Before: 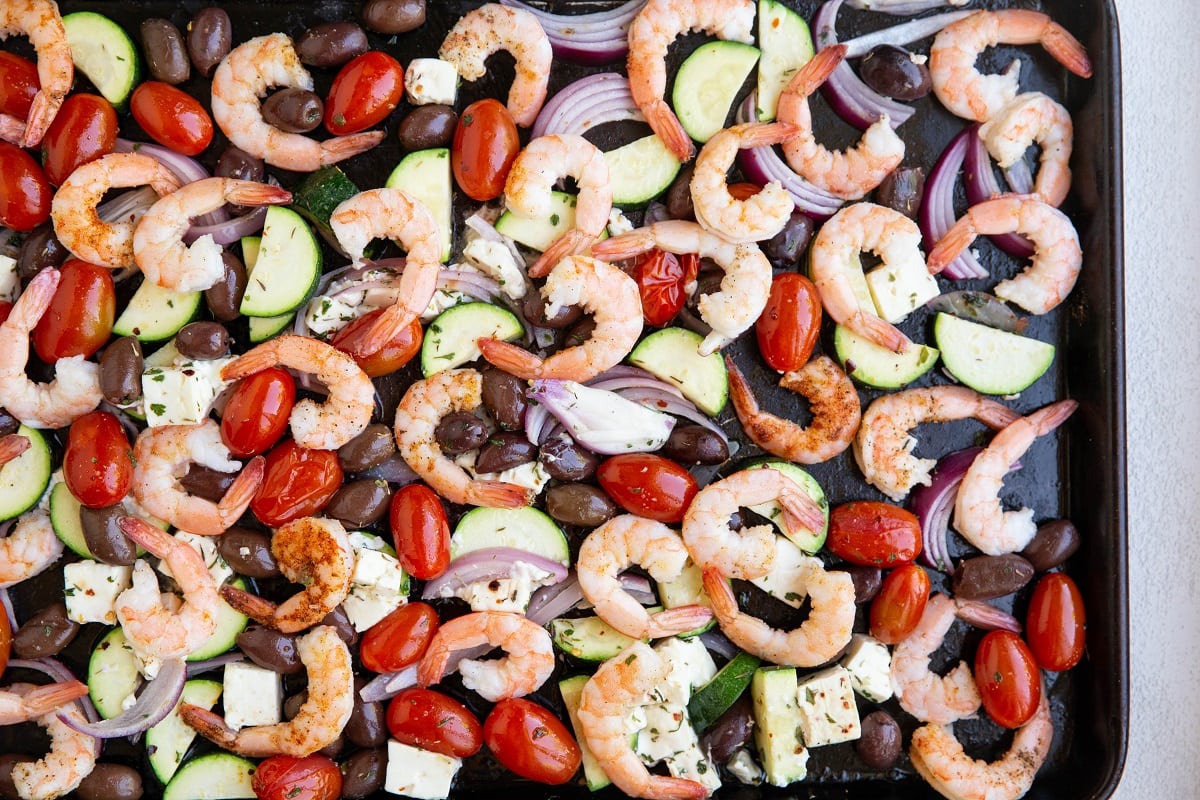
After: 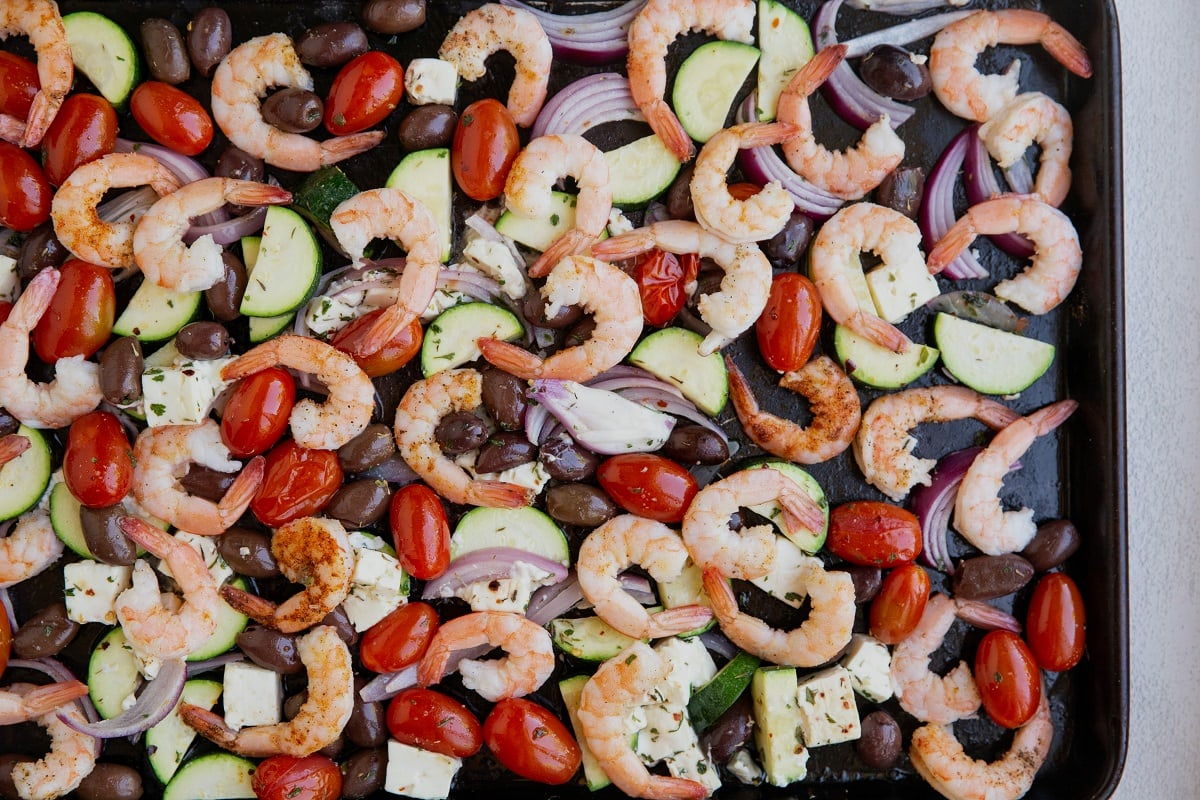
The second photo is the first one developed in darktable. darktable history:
exposure: exposure -0.414 EV, compensate exposure bias true, compensate highlight preservation false
